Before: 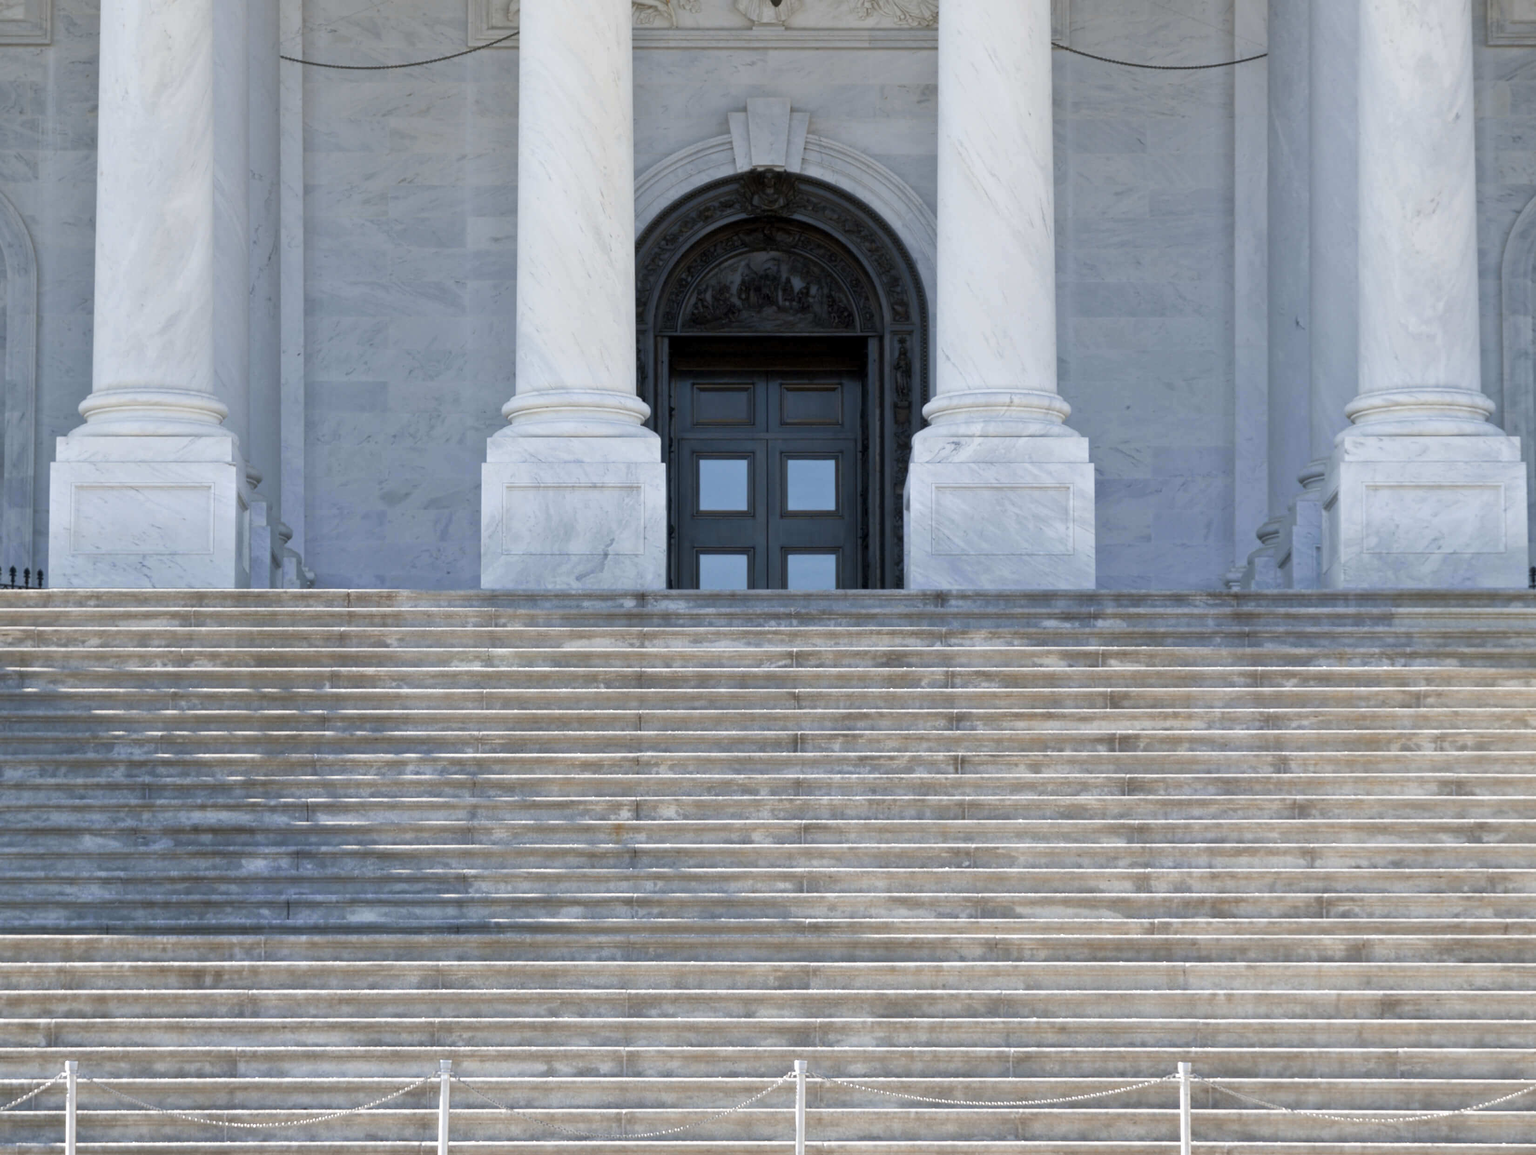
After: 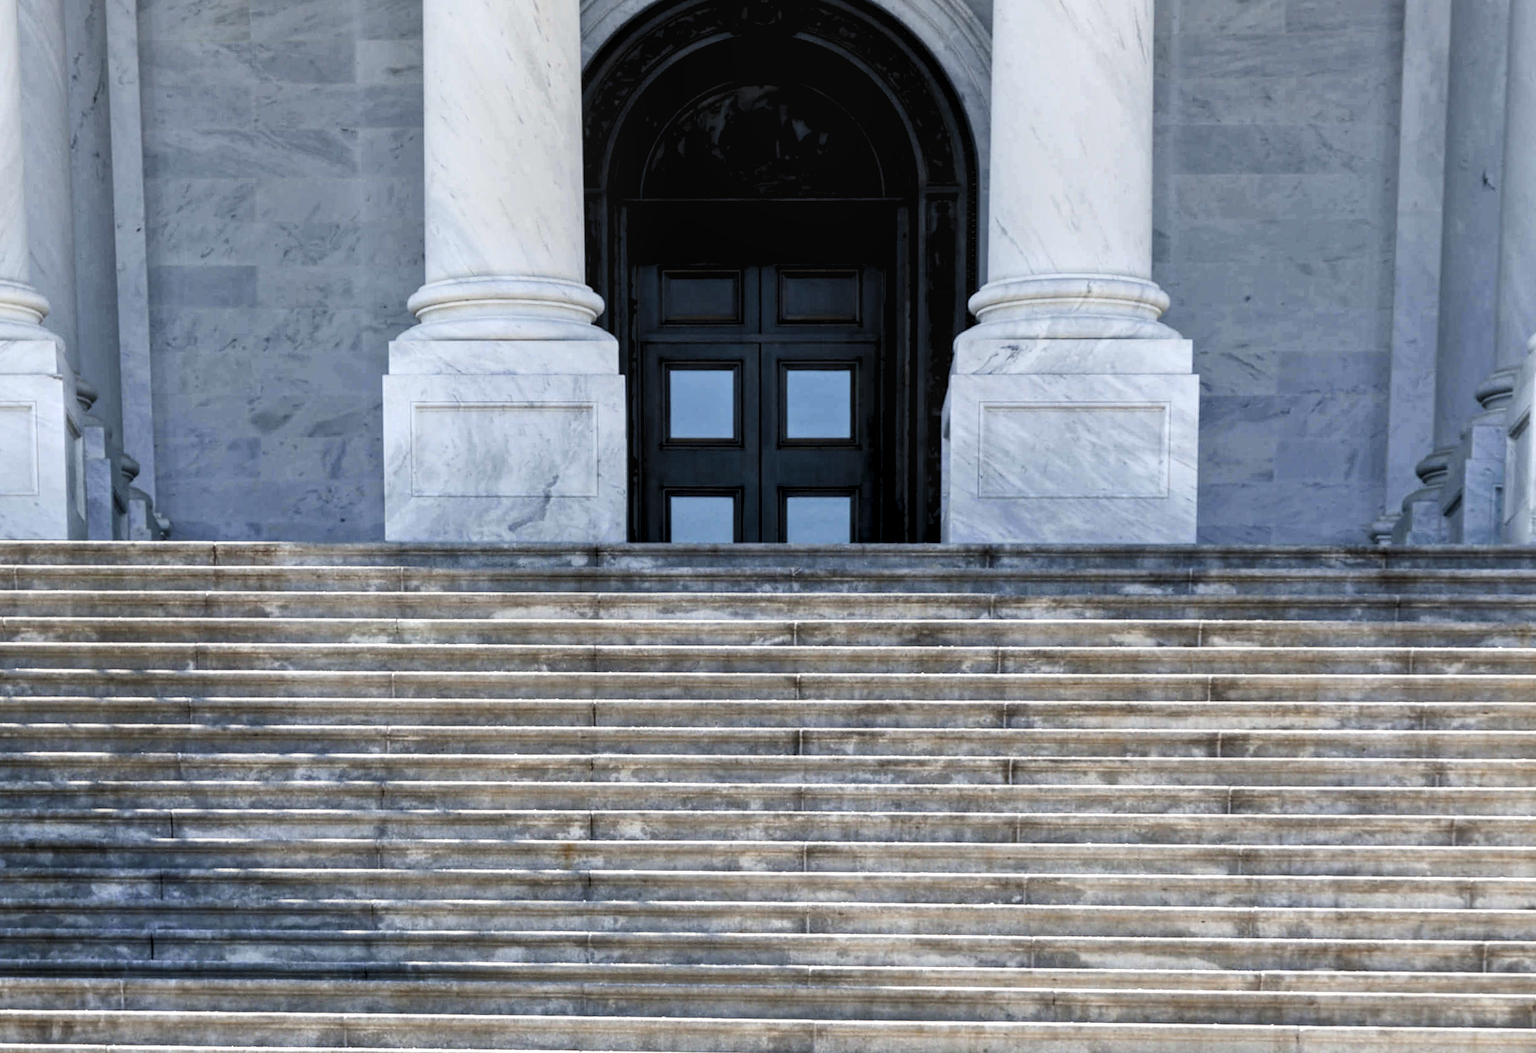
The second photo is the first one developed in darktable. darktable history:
levels: levels [0.073, 0.497, 0.972]
rotate and perspective: rotation 0.074°, lens shift (vertical) 0.096, lens shift (horizontal) -0.041, crop left 0.043, crop right 0.952, crop top 0.024, crop bottom 0.979
contrast brightness saturation: contrast 0.2, brightness -0.11, saturation 0.1
local contrast: detail 130%
crop: left 9.712%, top 16.928%, right 10.845%, bottom 12.332%
exposure: exposure -0.072 EV, compensate highlight preservation false
